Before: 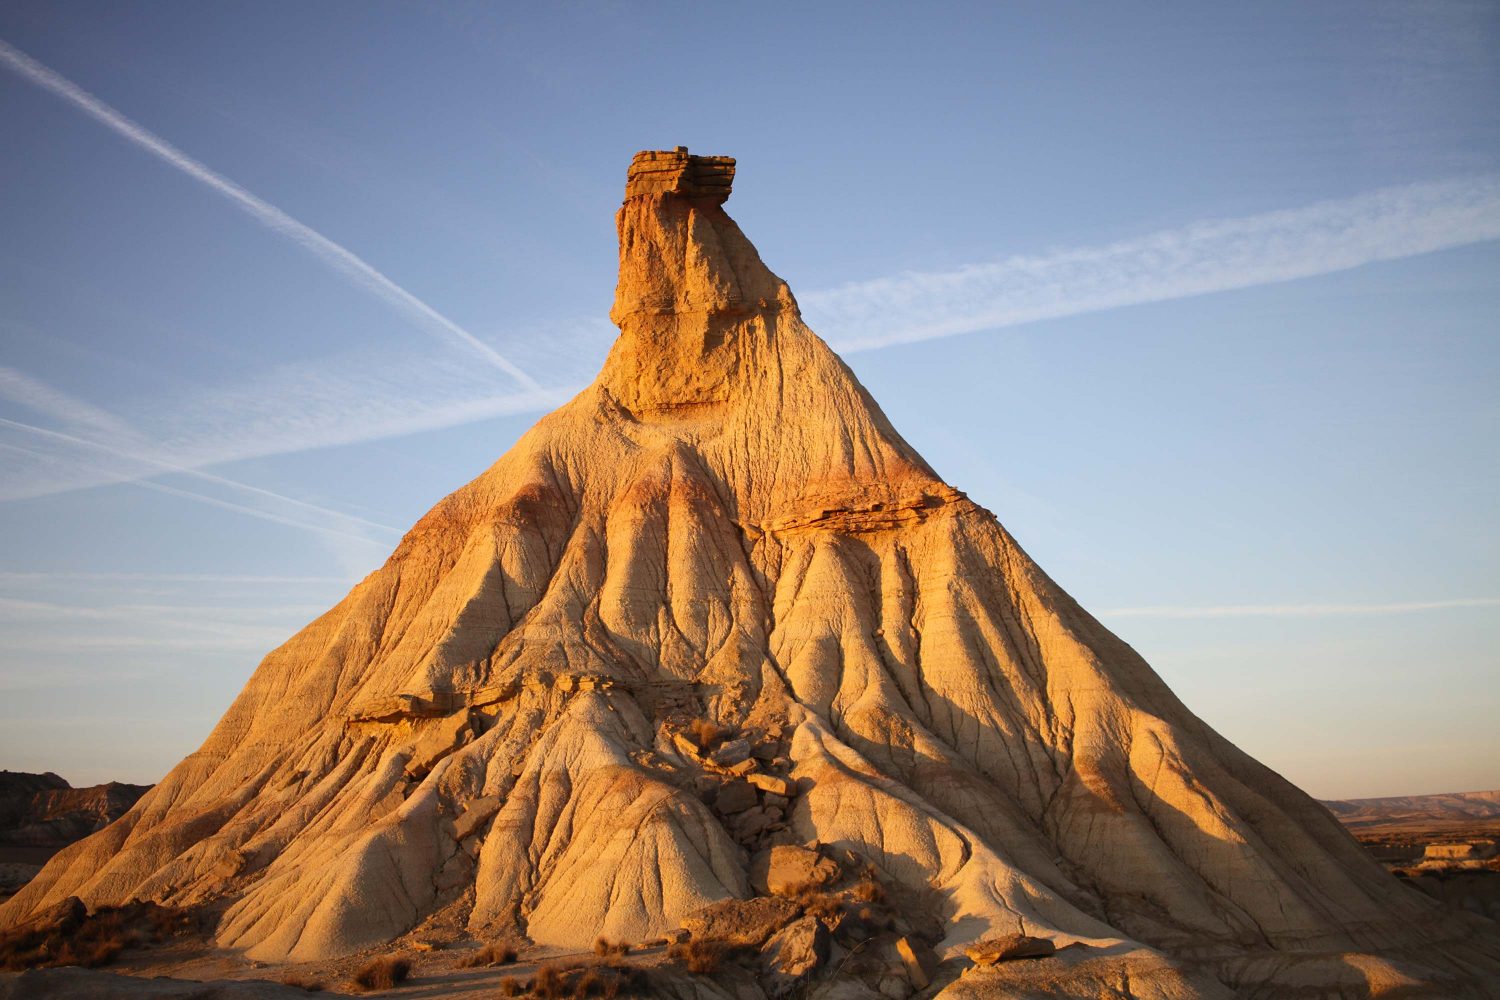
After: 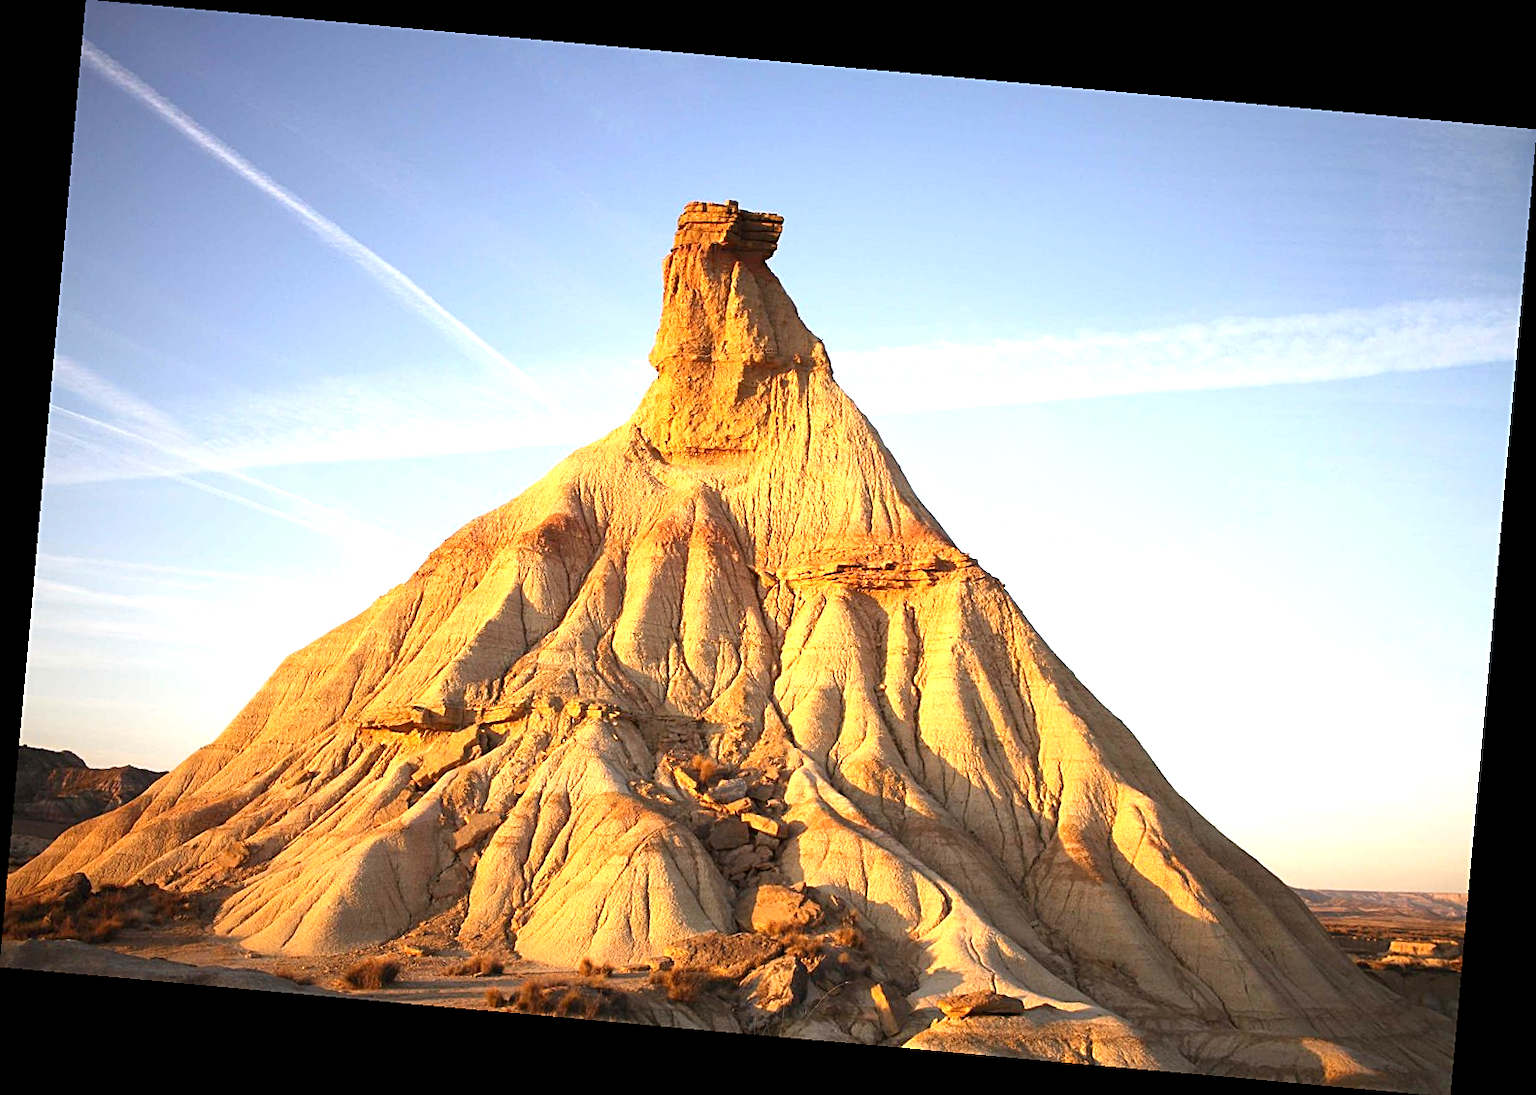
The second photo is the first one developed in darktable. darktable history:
sharpen: on, module defaults
rotate and perspective: rotation 5.12°, automatic cropping off
exposure: exposure 1.061 EV, compensate highlight preservation false
